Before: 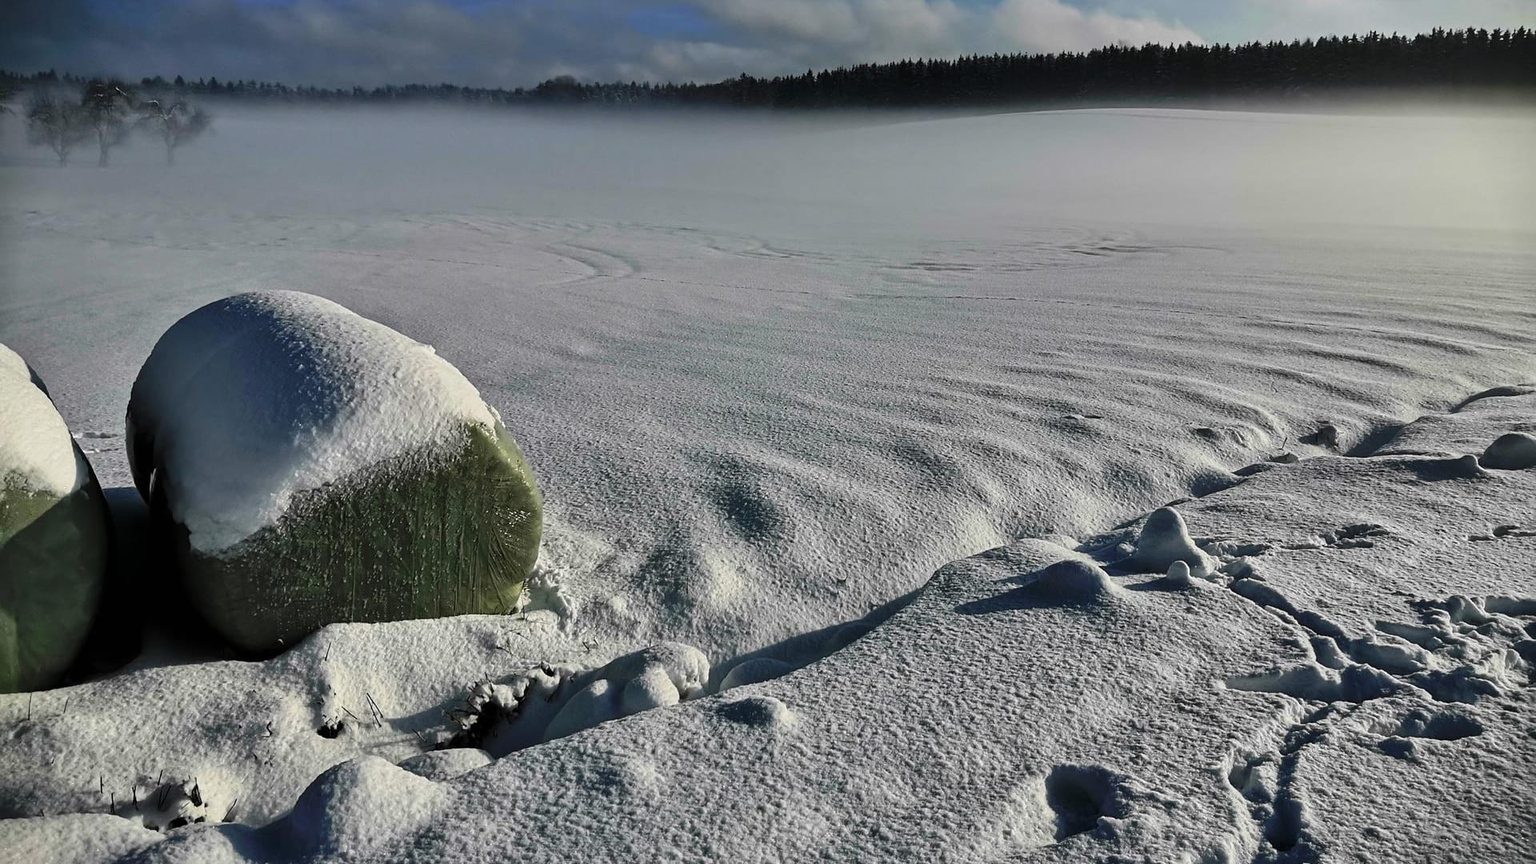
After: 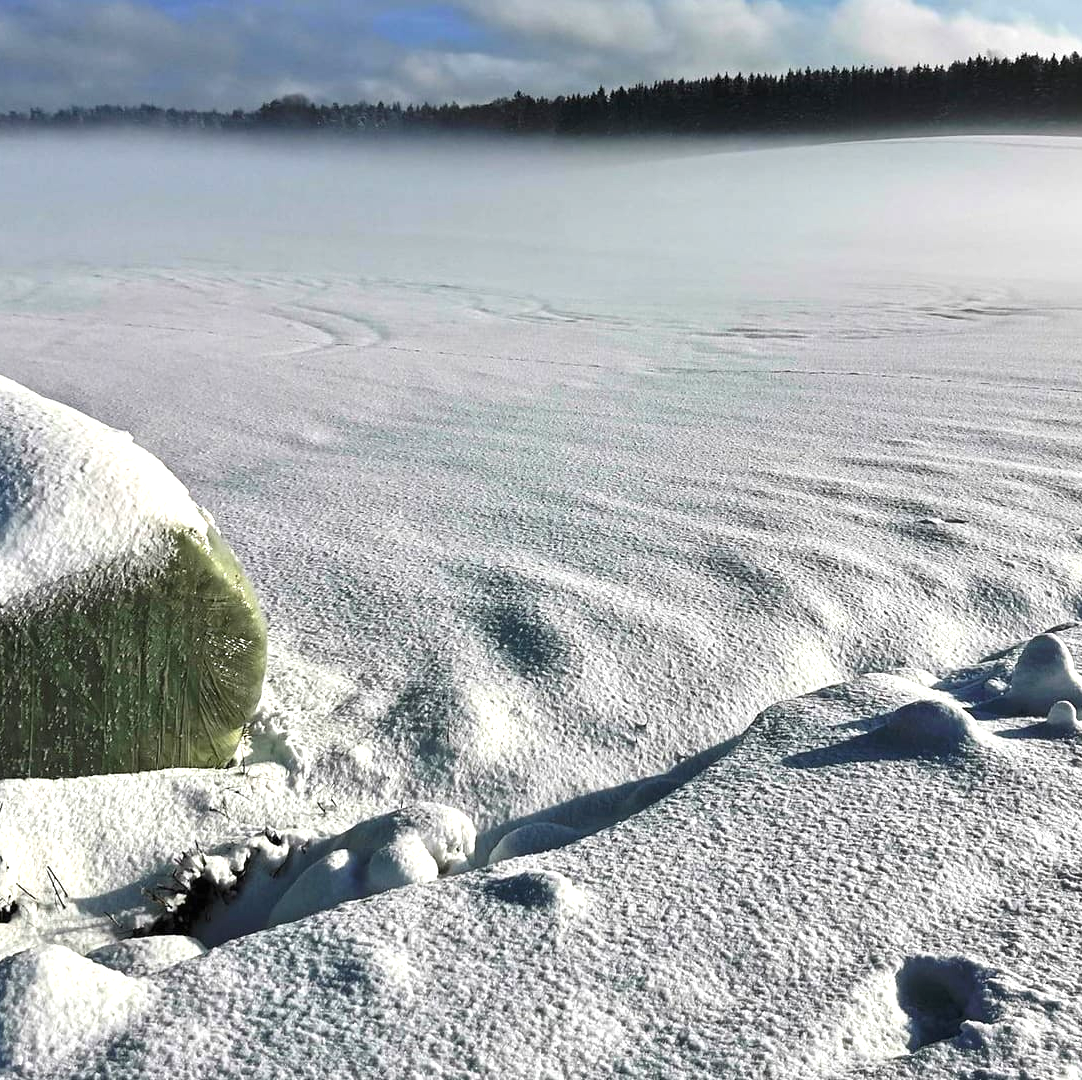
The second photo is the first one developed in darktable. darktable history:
crop: left 21.407%, right 22.237%
exposure: black level correction 0, exposure 1.001 EV, compensate highlight preservation false
